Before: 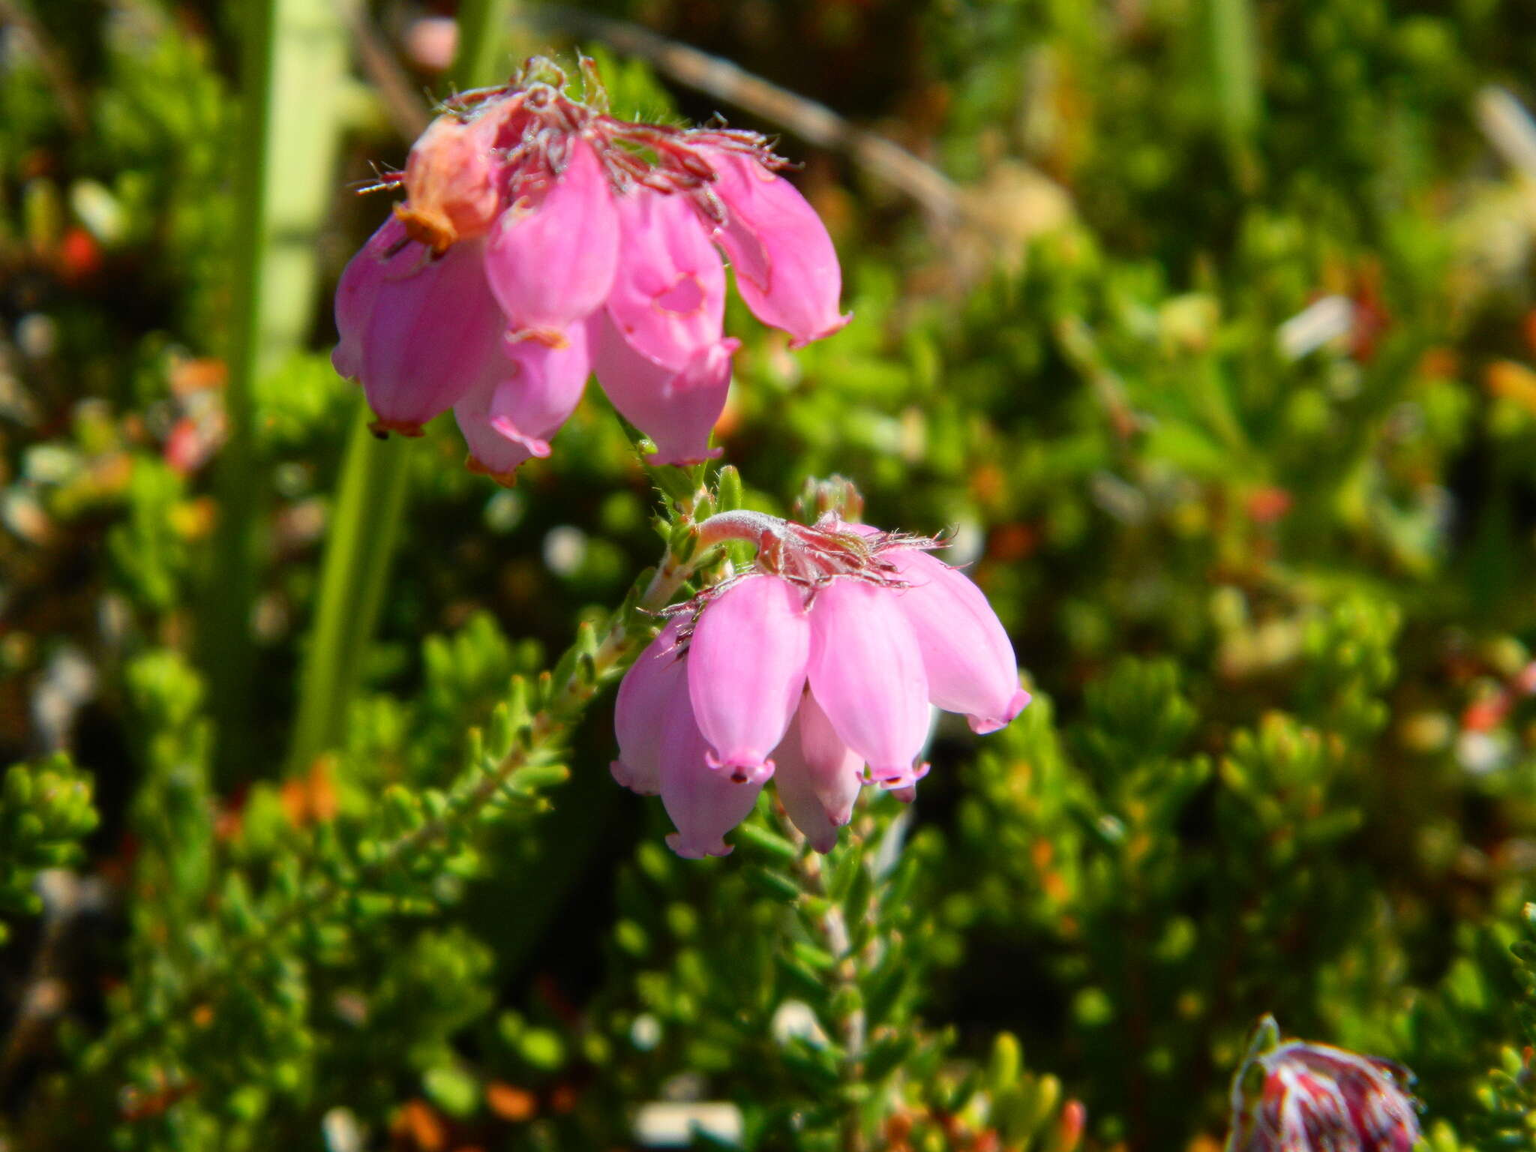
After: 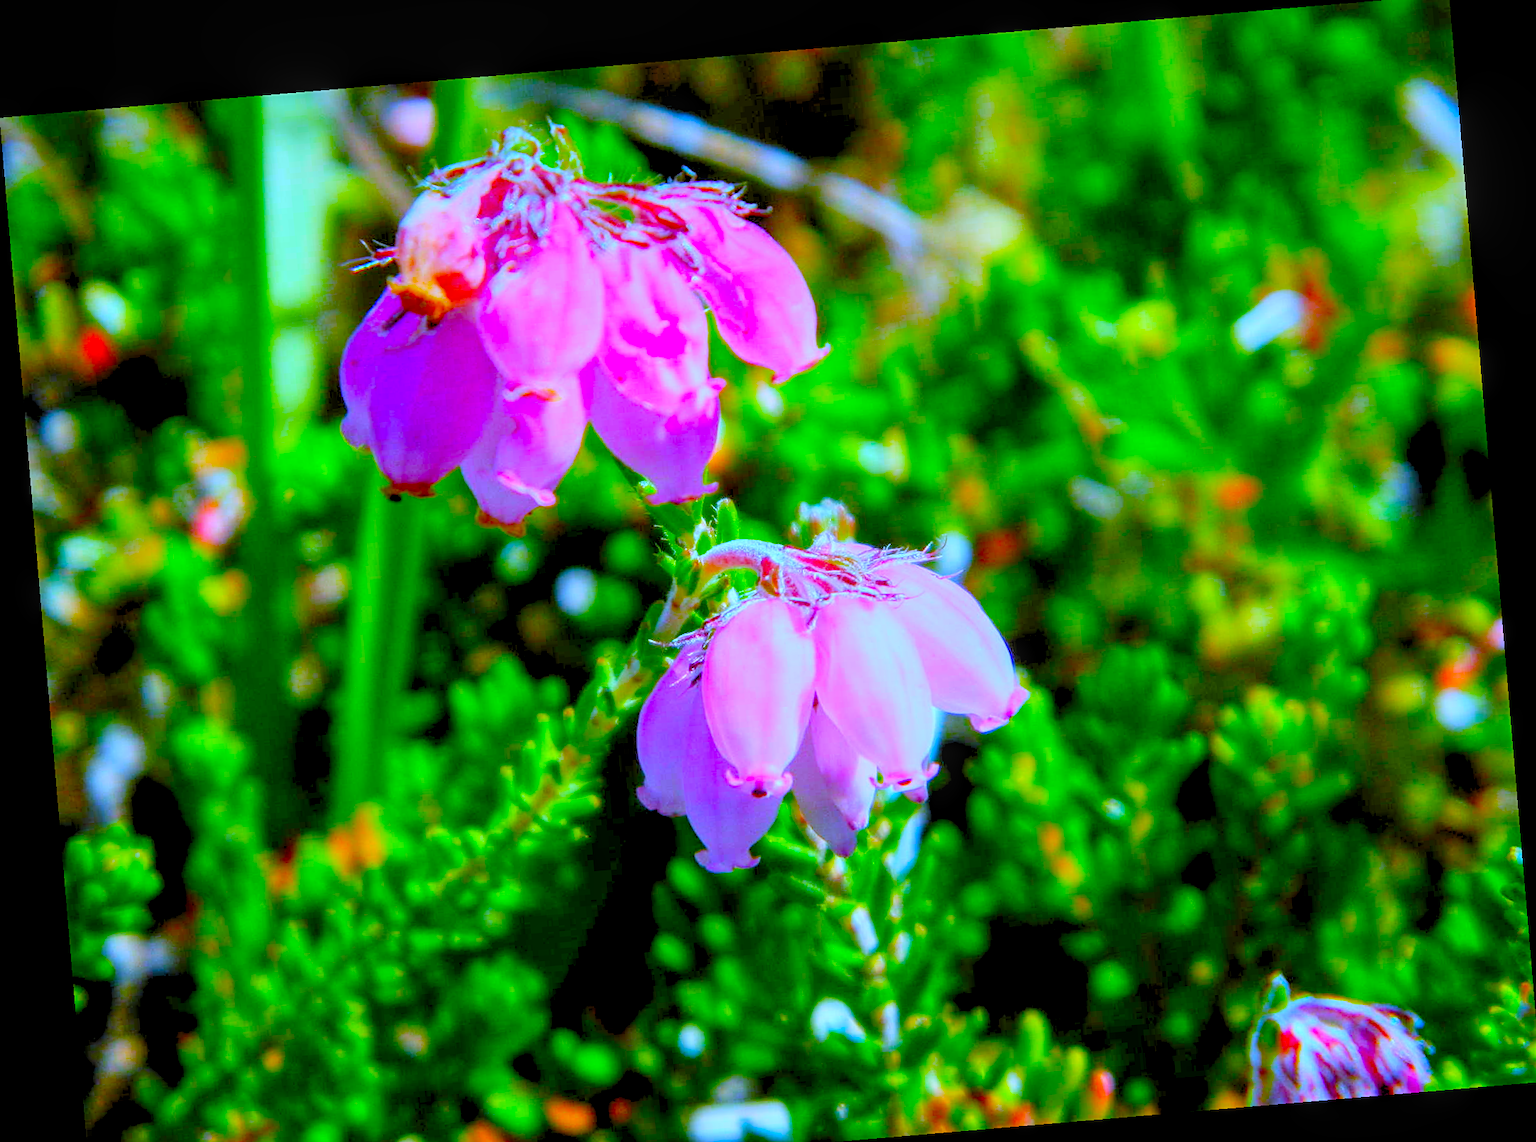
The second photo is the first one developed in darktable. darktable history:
crop: top 0.448%, right 0.264%, bottom 5.045%
local contrast: on, module defaults
white balance: red 0.766, blue 1.537
levels: levels [0.072, 0.414, 0.976]
rotate and perspective: rotation -4.86°, automatic cropping off
sharpen: on, module defaults
color balance: input saturation 134.34%, contrast -10.04%, contrast fulcrum 19.67%, output saturation 133.51%
